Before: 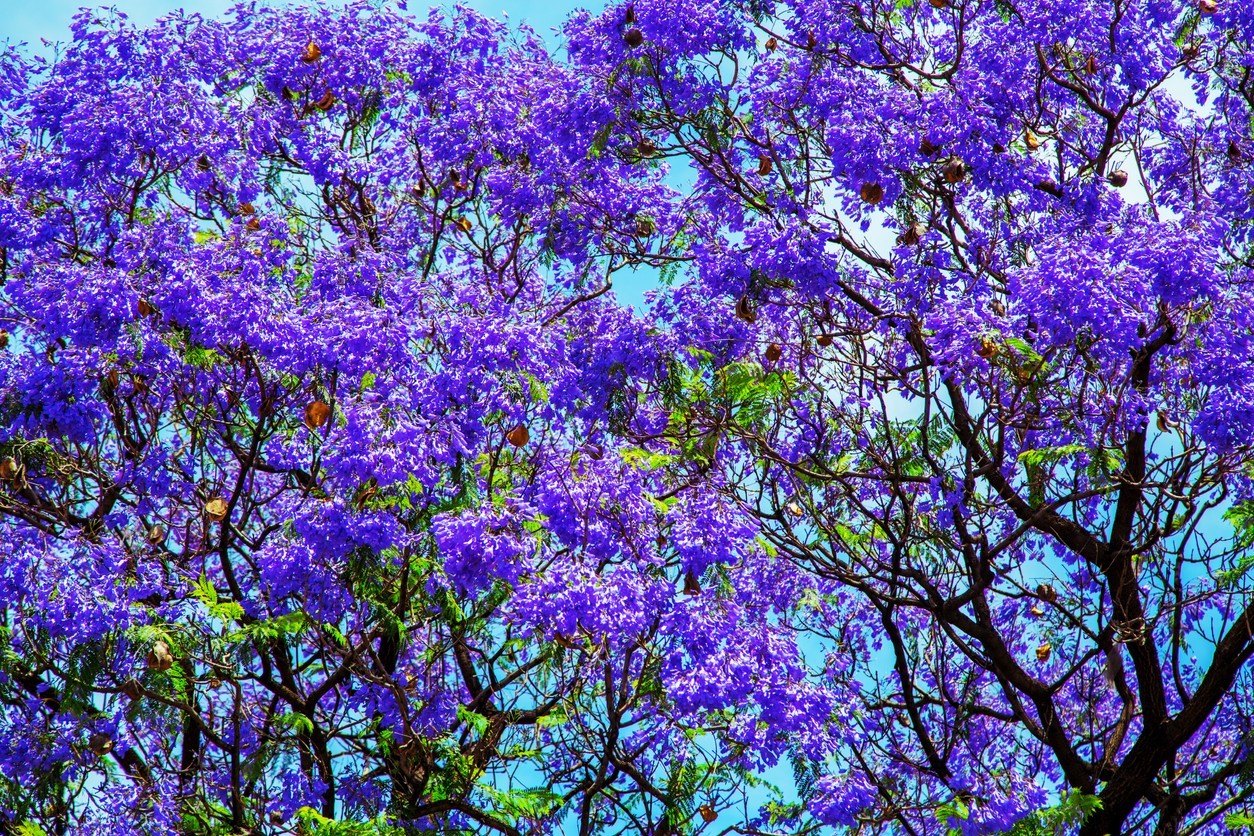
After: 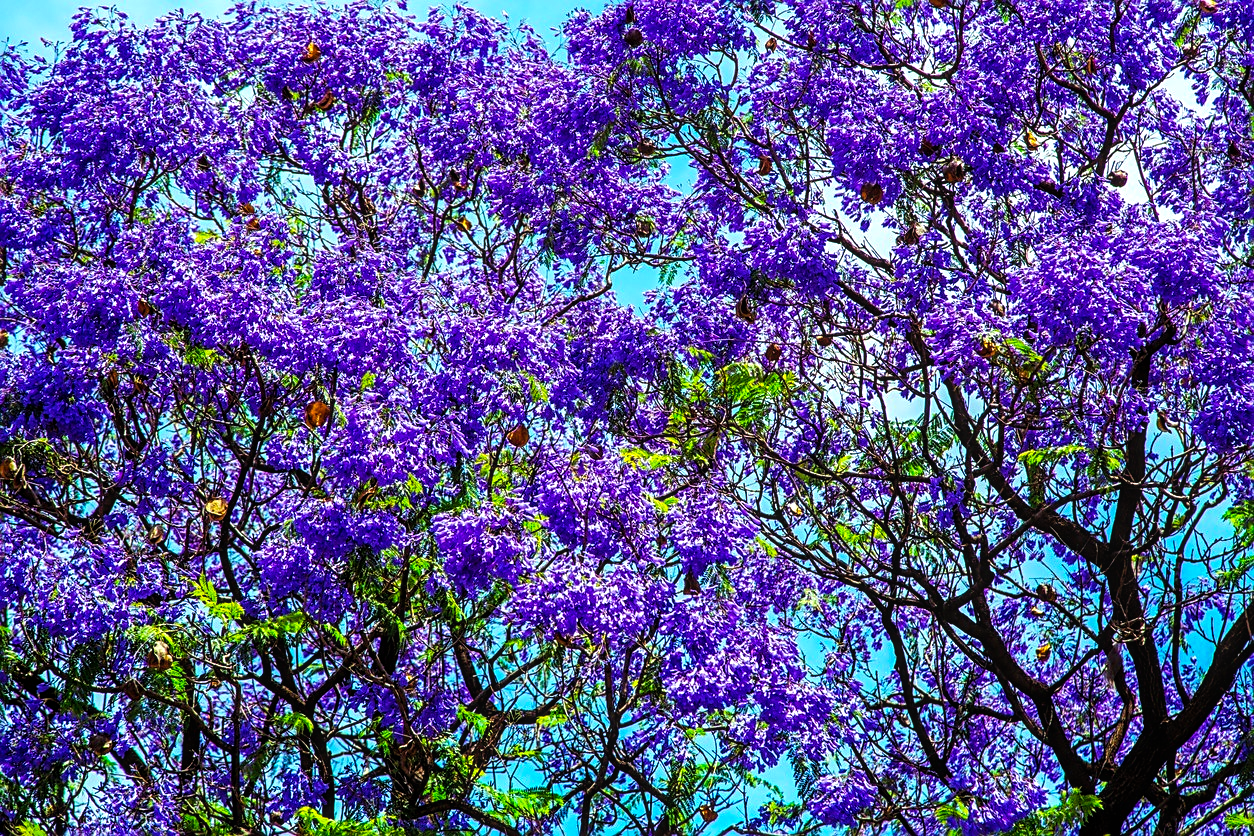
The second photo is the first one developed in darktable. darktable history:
sharpen: amount 0.498
local contrast: on, module defaults
color balance rgb: shadows lift › luminance -20.141%, perceptual saturation grading › global saturation 24.911%, contrast 15.555%
